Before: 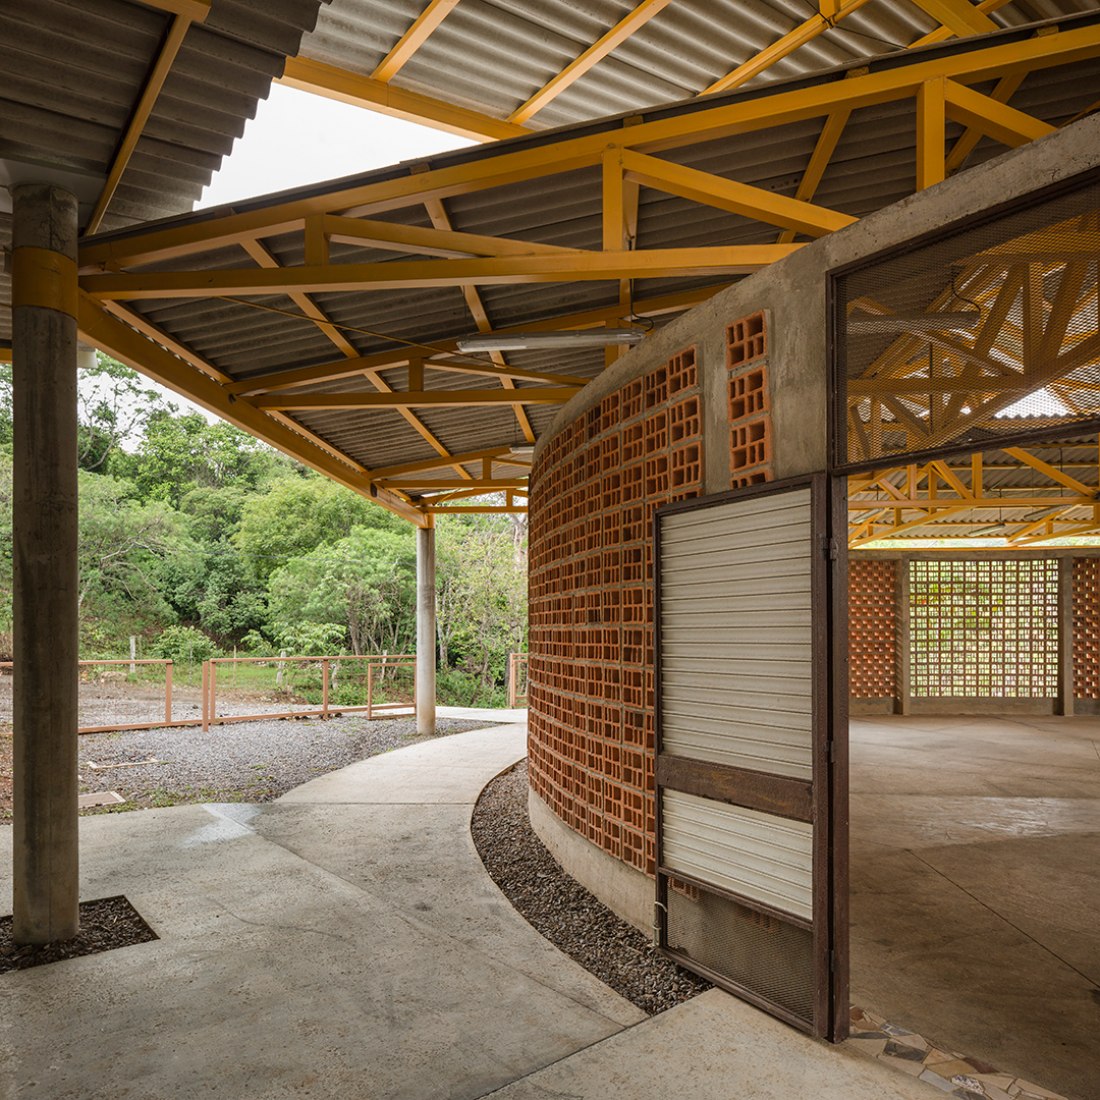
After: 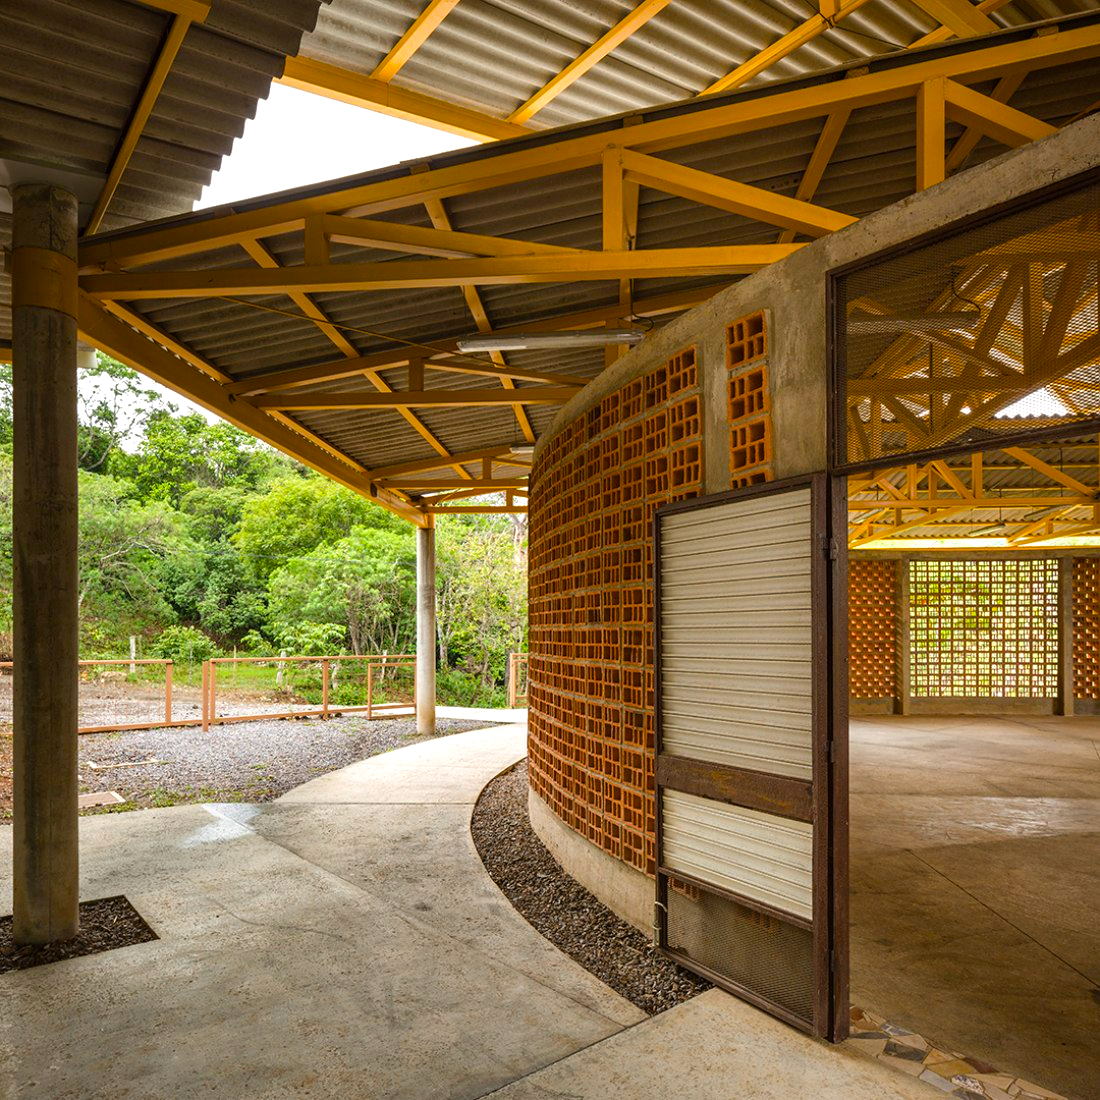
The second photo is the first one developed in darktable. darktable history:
color balance rgb: linear chroma grading › global chroma 5.698%, perceptual saturation grading › global saturation 29.586%, perceptual brilliance grading › highlights 11.578%, global vibrance 20%
